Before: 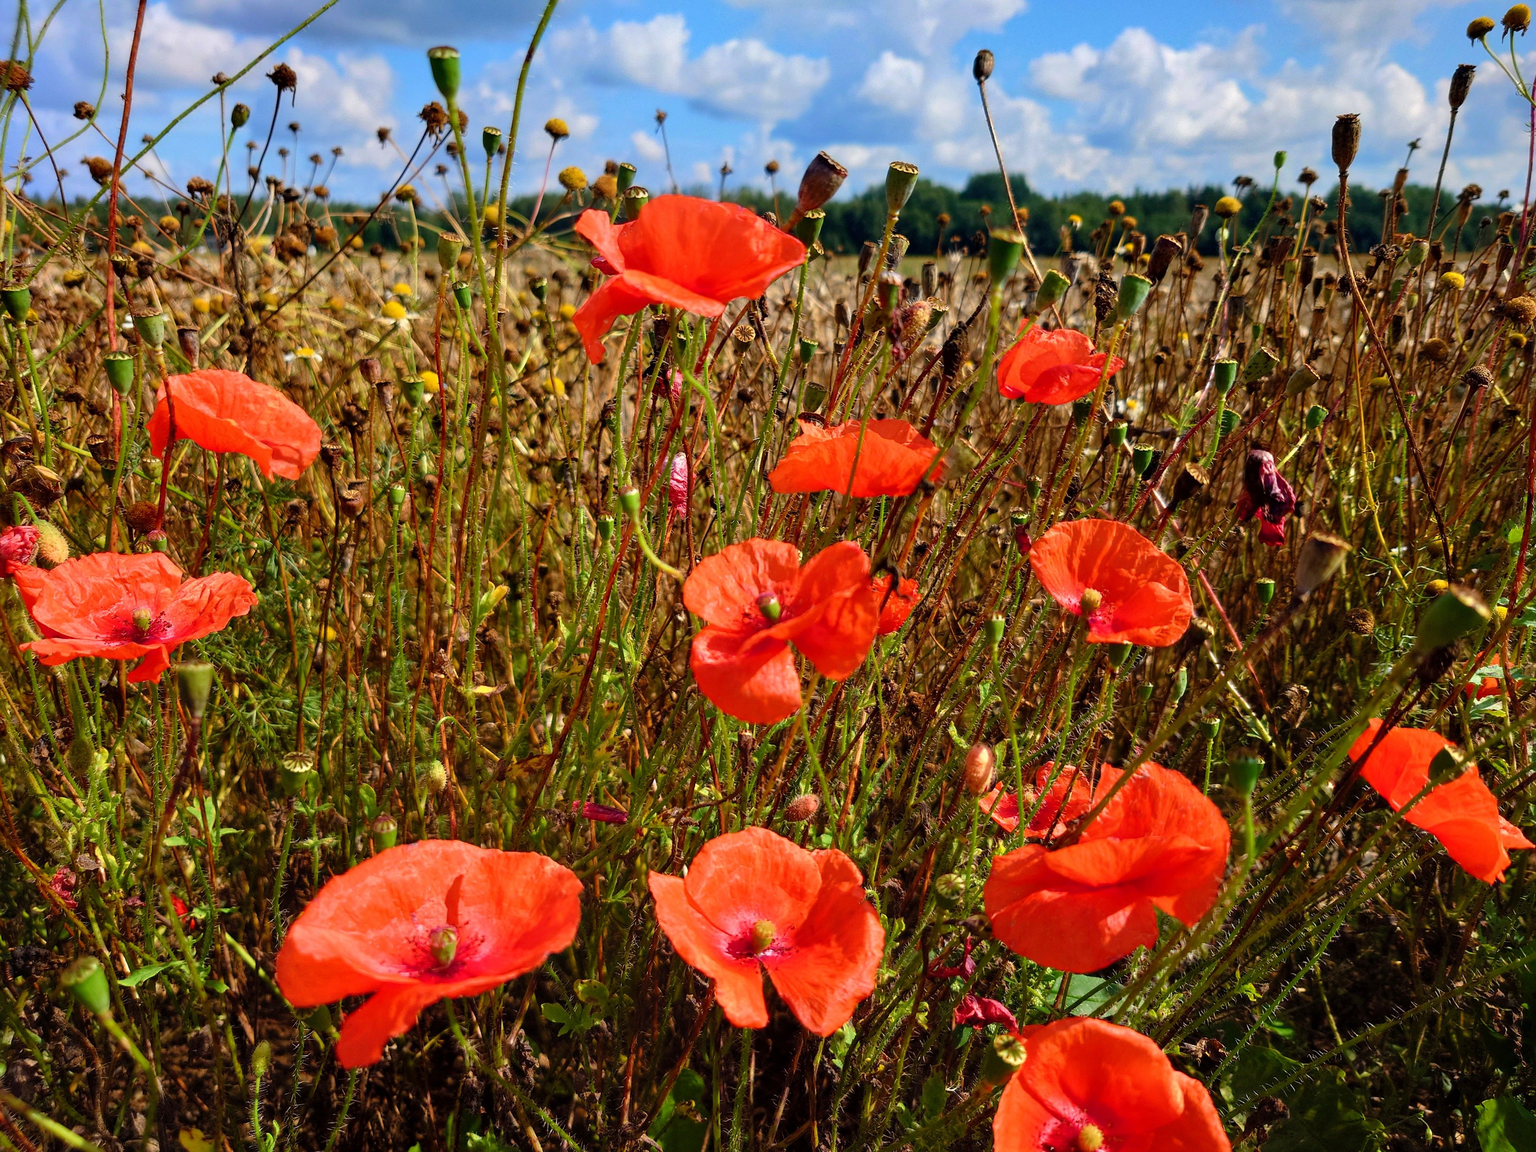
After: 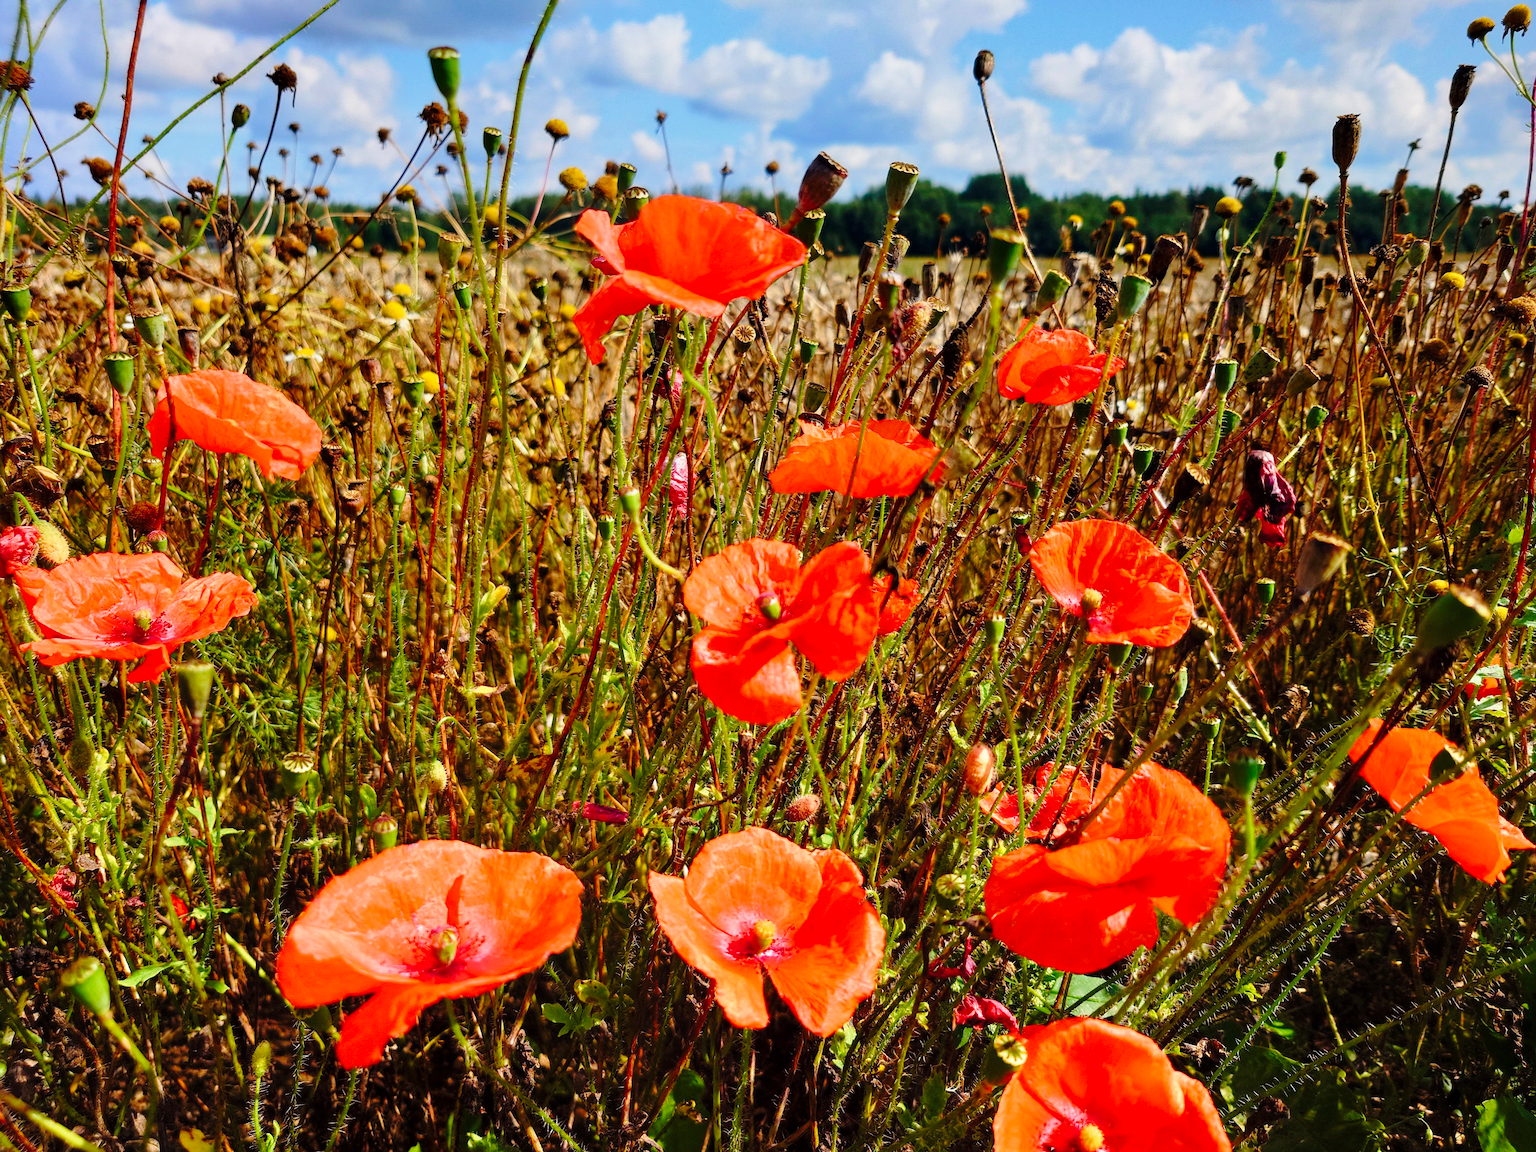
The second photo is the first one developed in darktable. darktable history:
base curve: curves: ch0 [(0, 0) (0.028, 0.03) (0.121, 0.232) (0.46, 0.748) (0.859, 0.968) (1, 1)], preserve colors none
graduated density: on, module defaults
